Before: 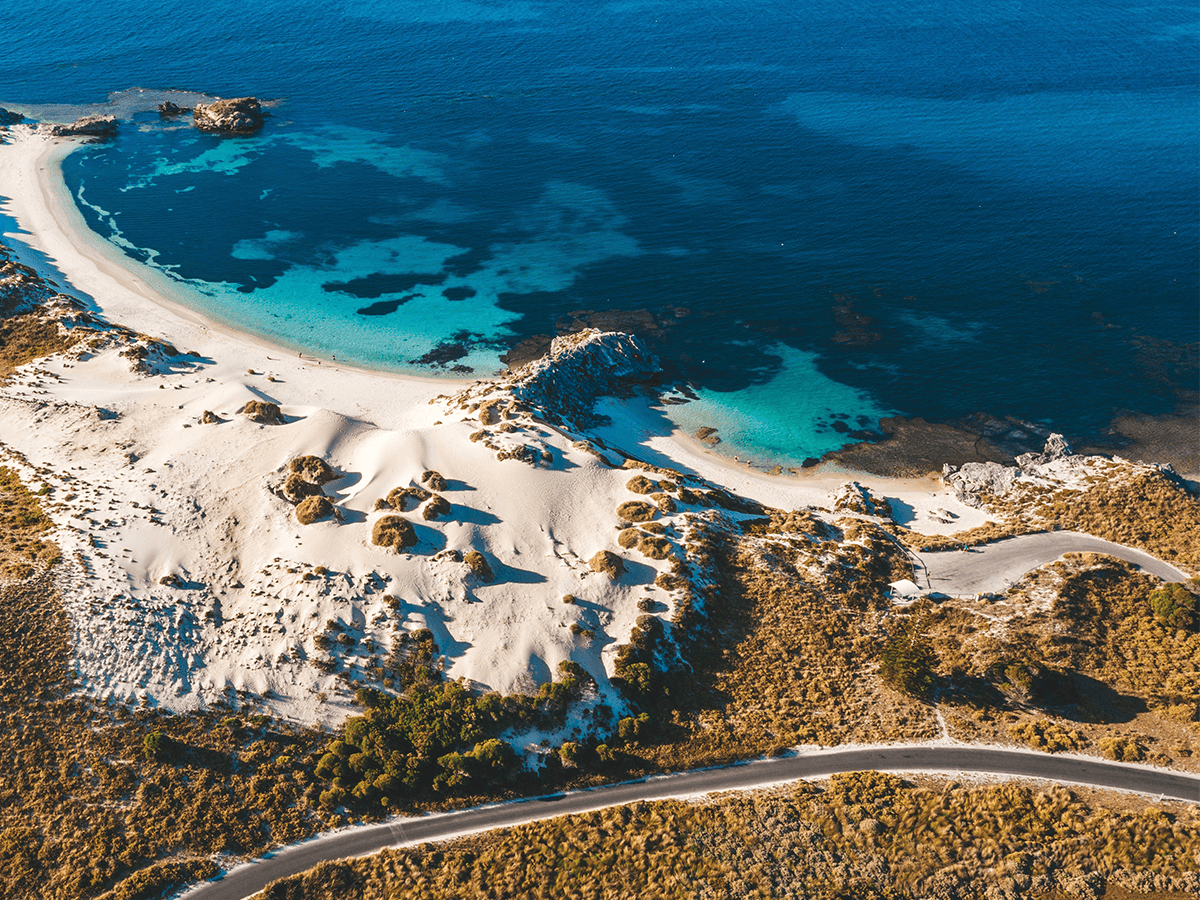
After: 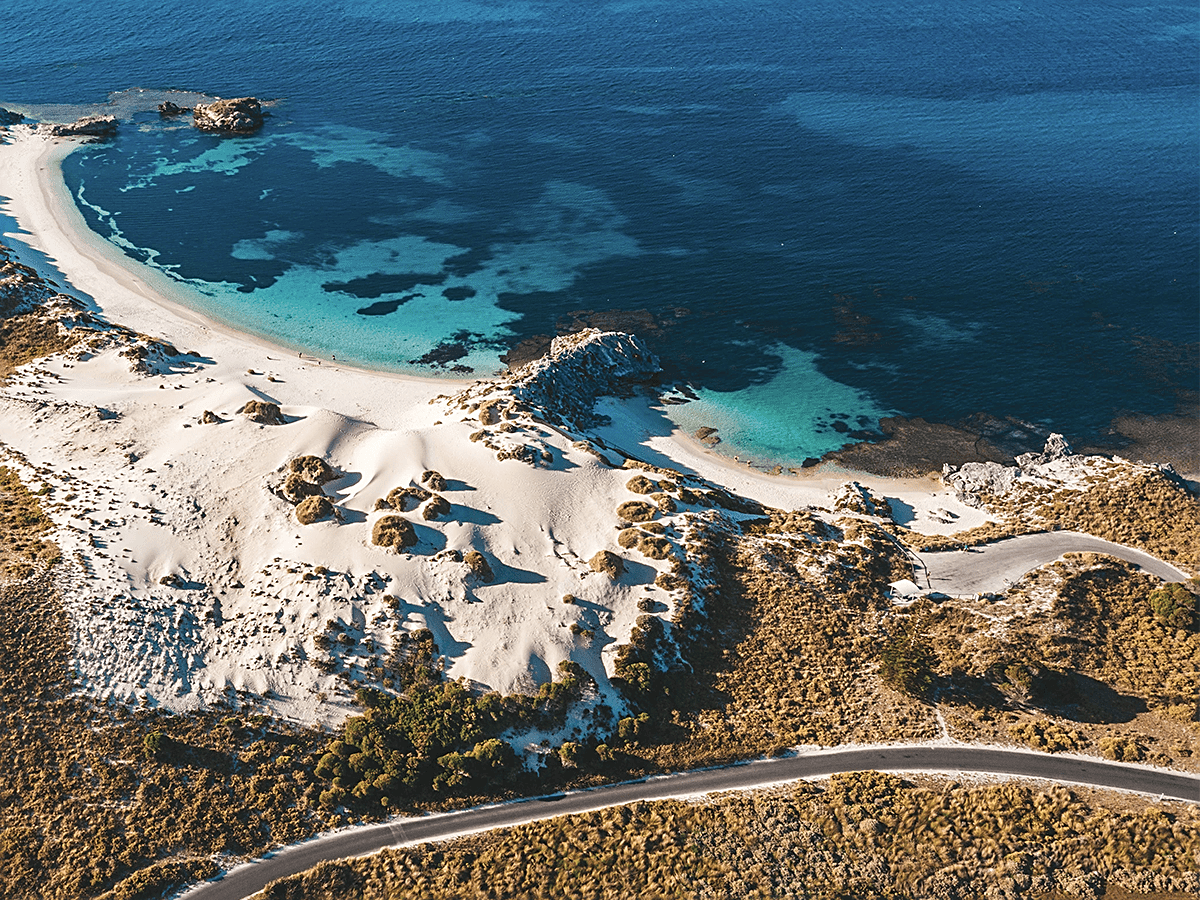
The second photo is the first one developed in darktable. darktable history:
contrast brightness saturation: saturation -0.17
sharpen: on, module defaults
